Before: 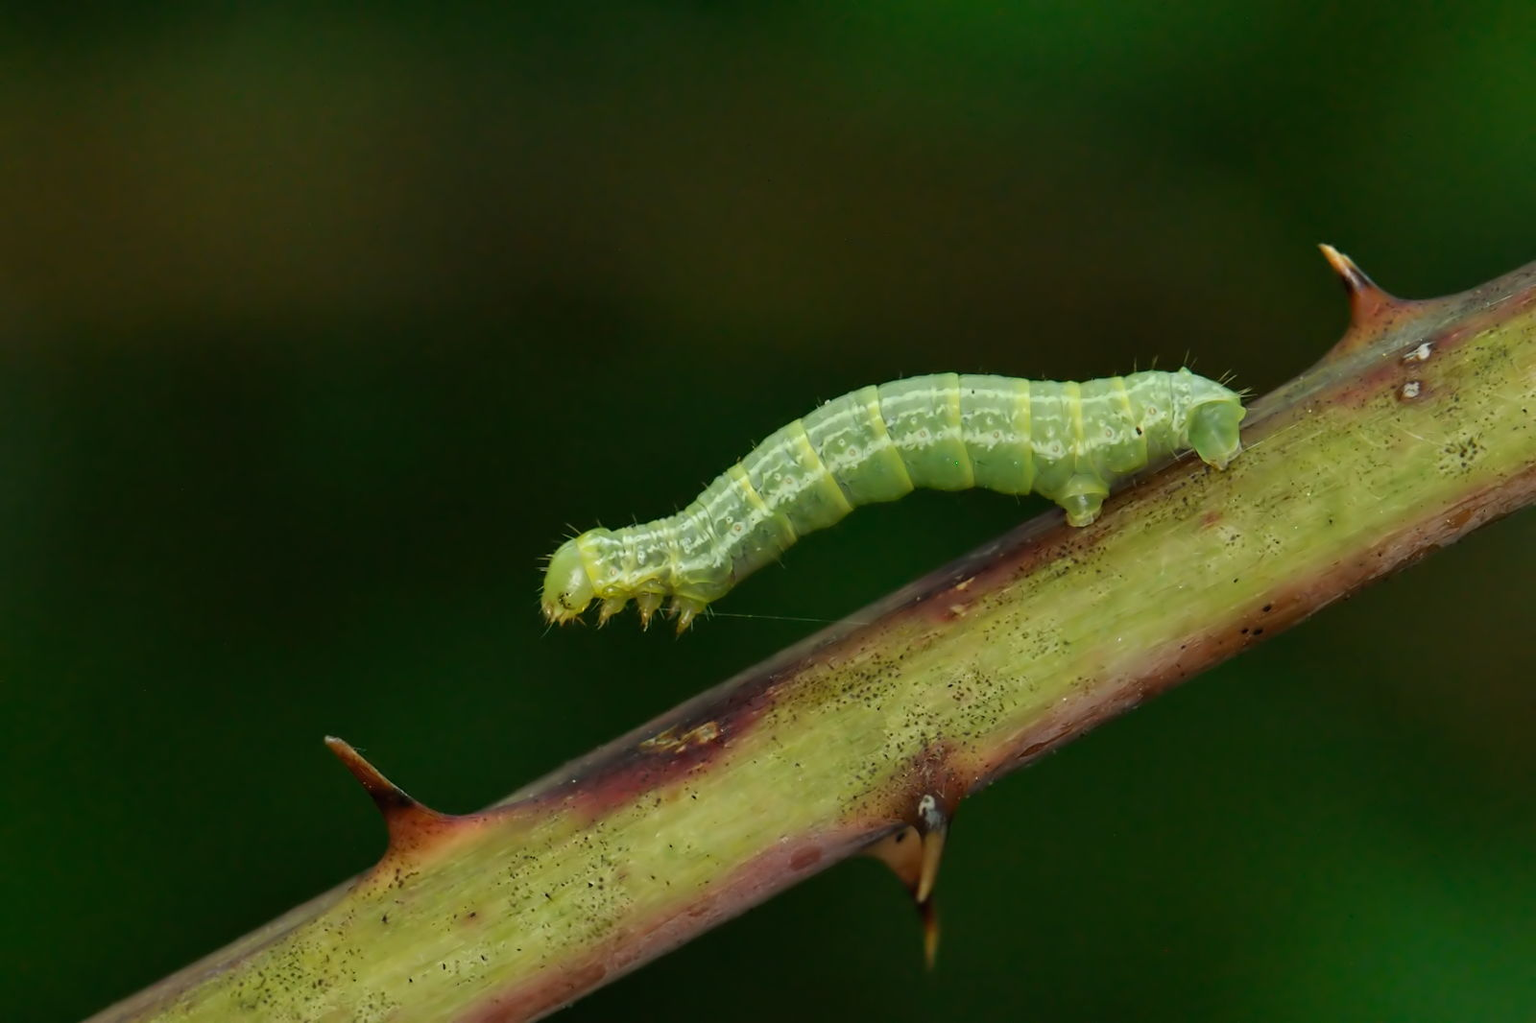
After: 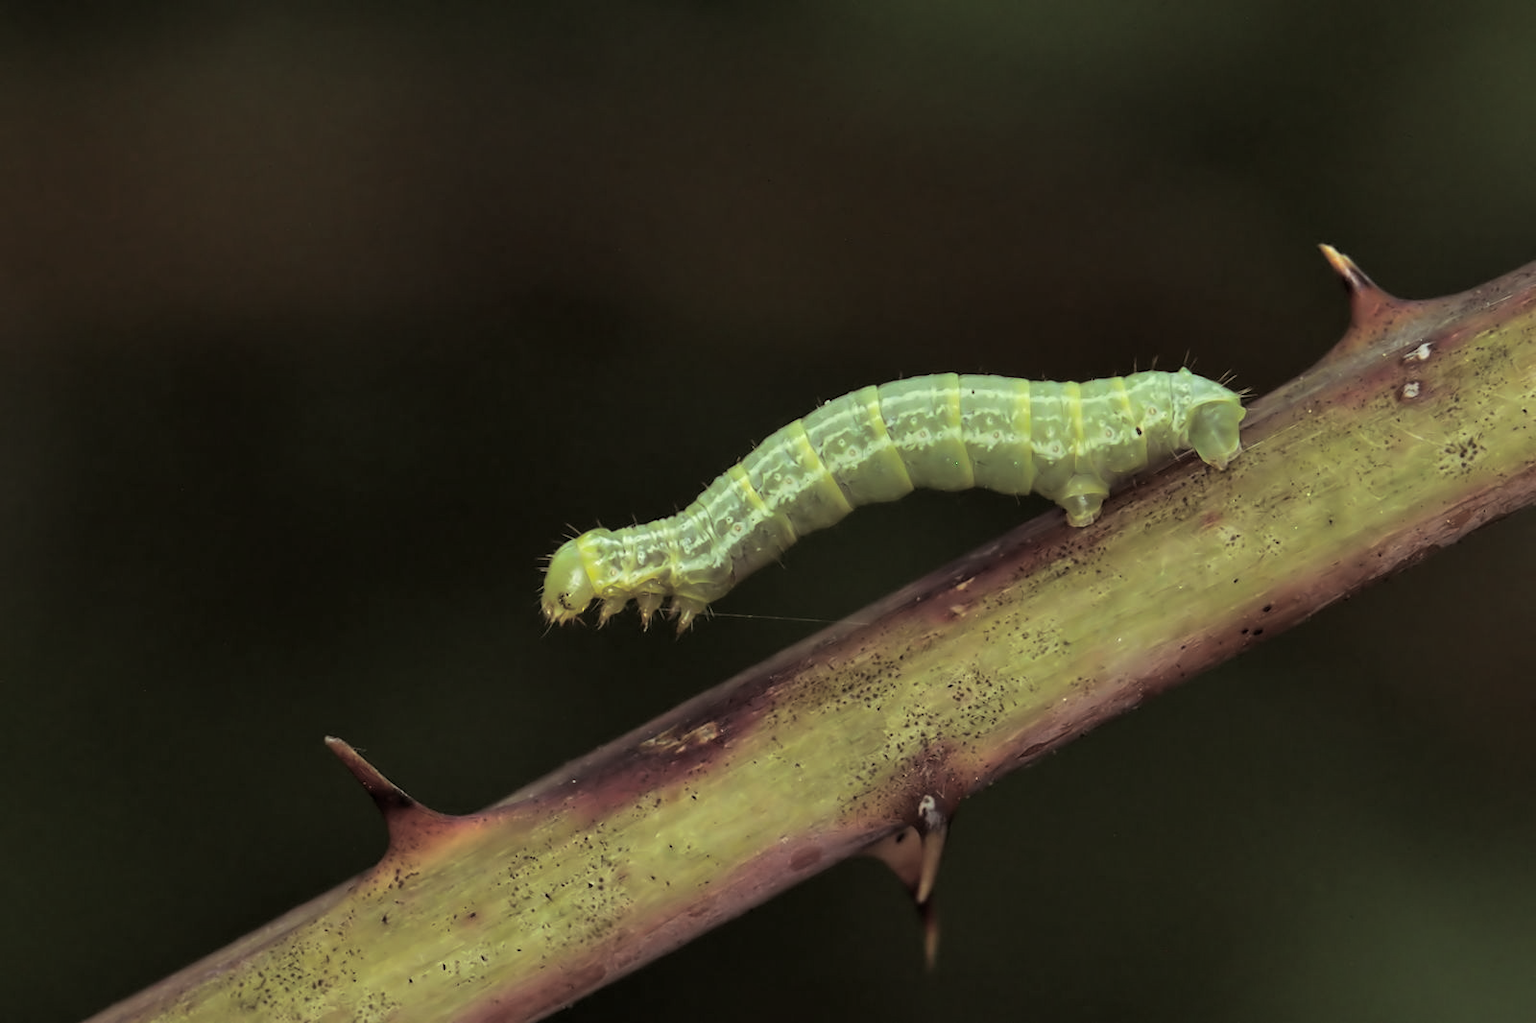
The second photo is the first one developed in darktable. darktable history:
exposure: black level correction 0.001, exposure 0.14 EV, compensate highlight preservation false
split-toning: shadows › saturation 0.2
